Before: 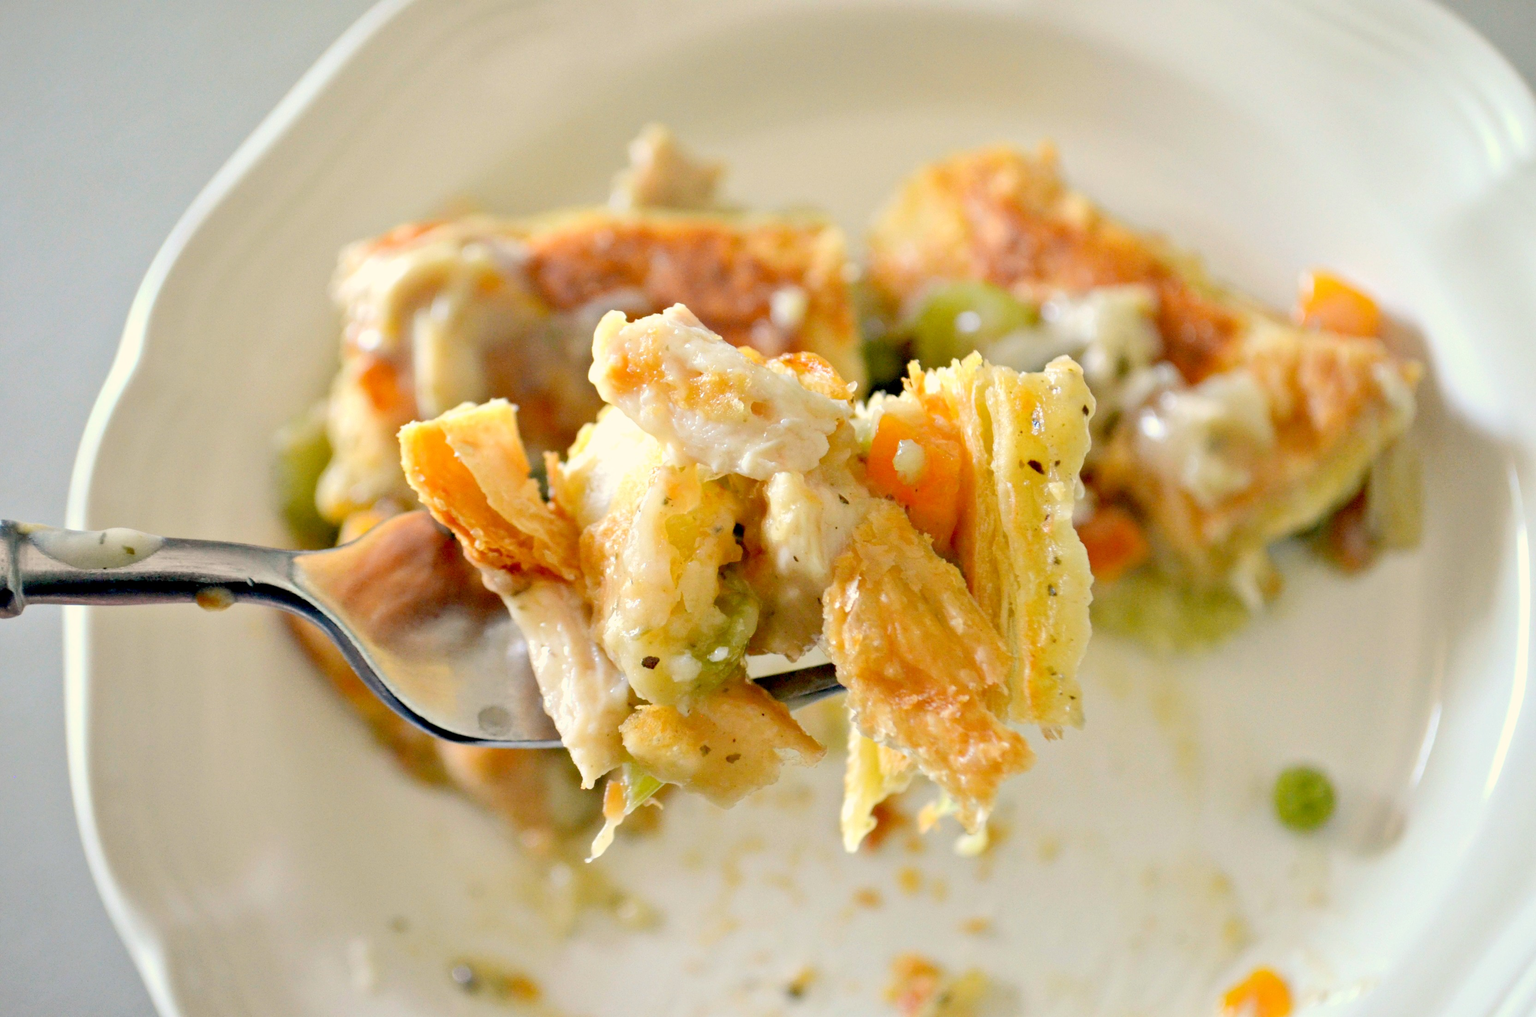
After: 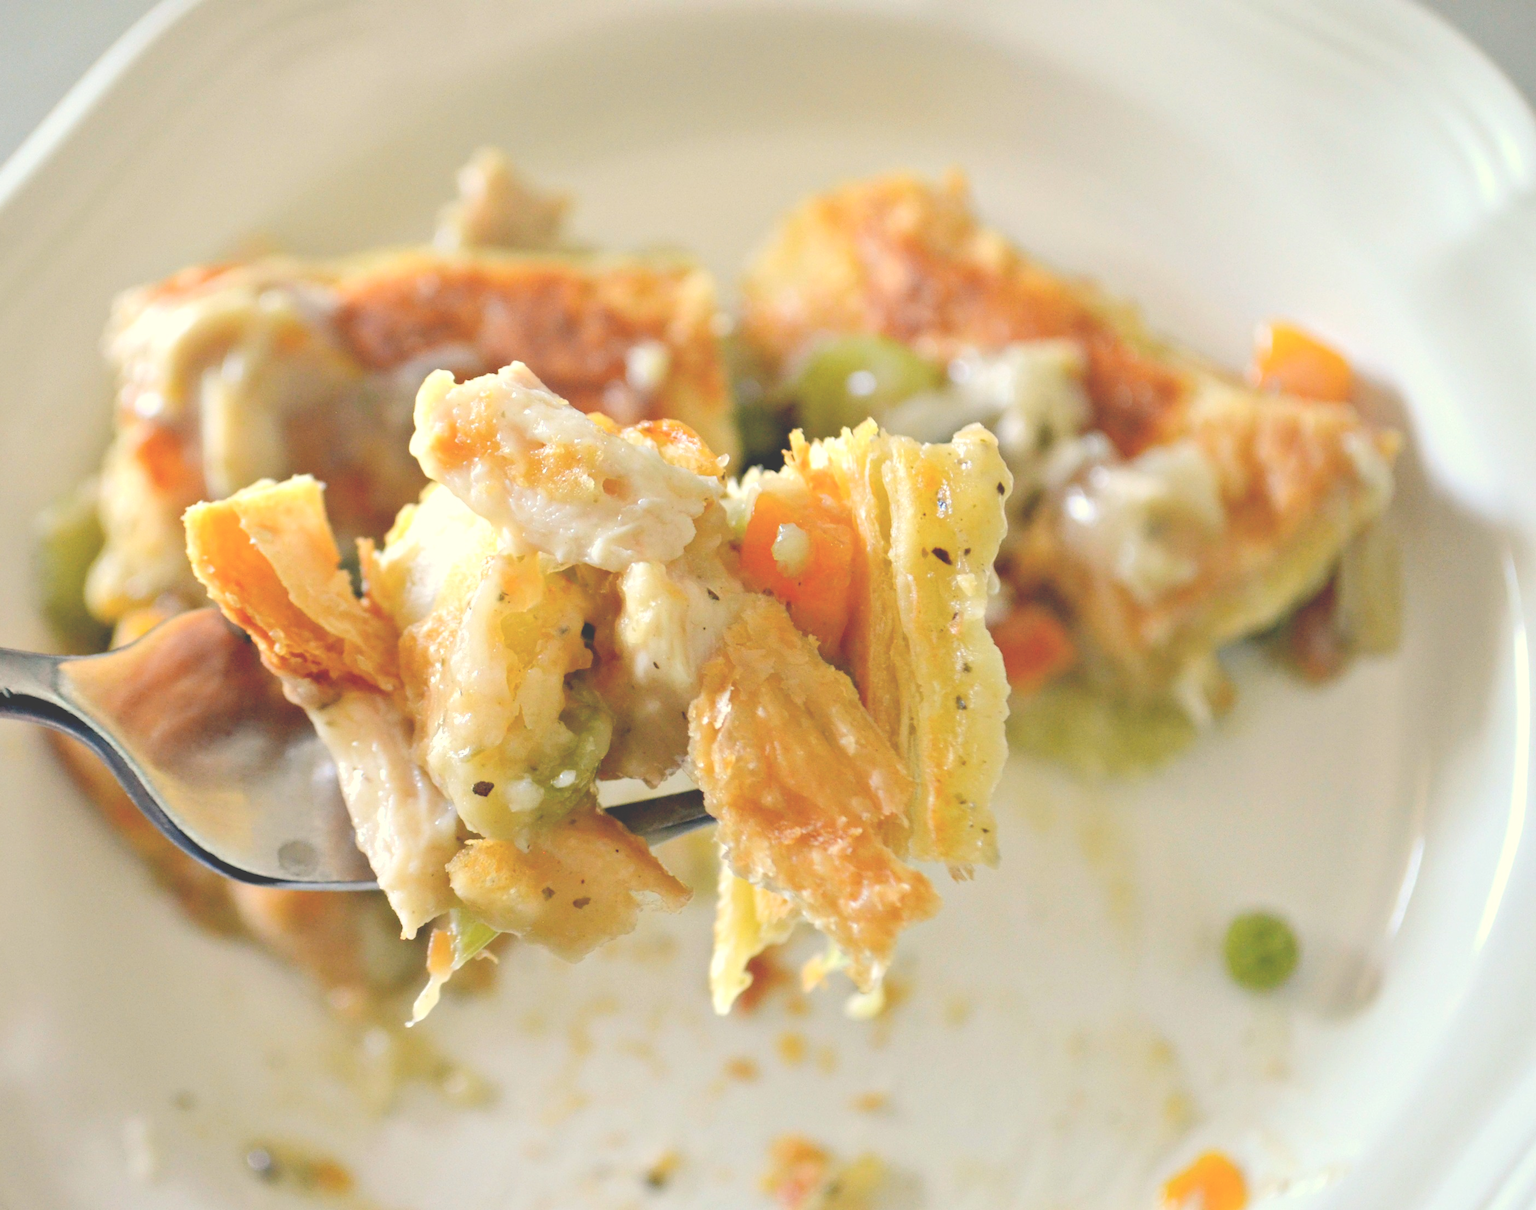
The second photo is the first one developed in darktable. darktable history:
exposure: black level correction -0.04, exposure 0.063 EV, compensate exposure bias true, compensate highlight preservation false
crop: left 15.946%
